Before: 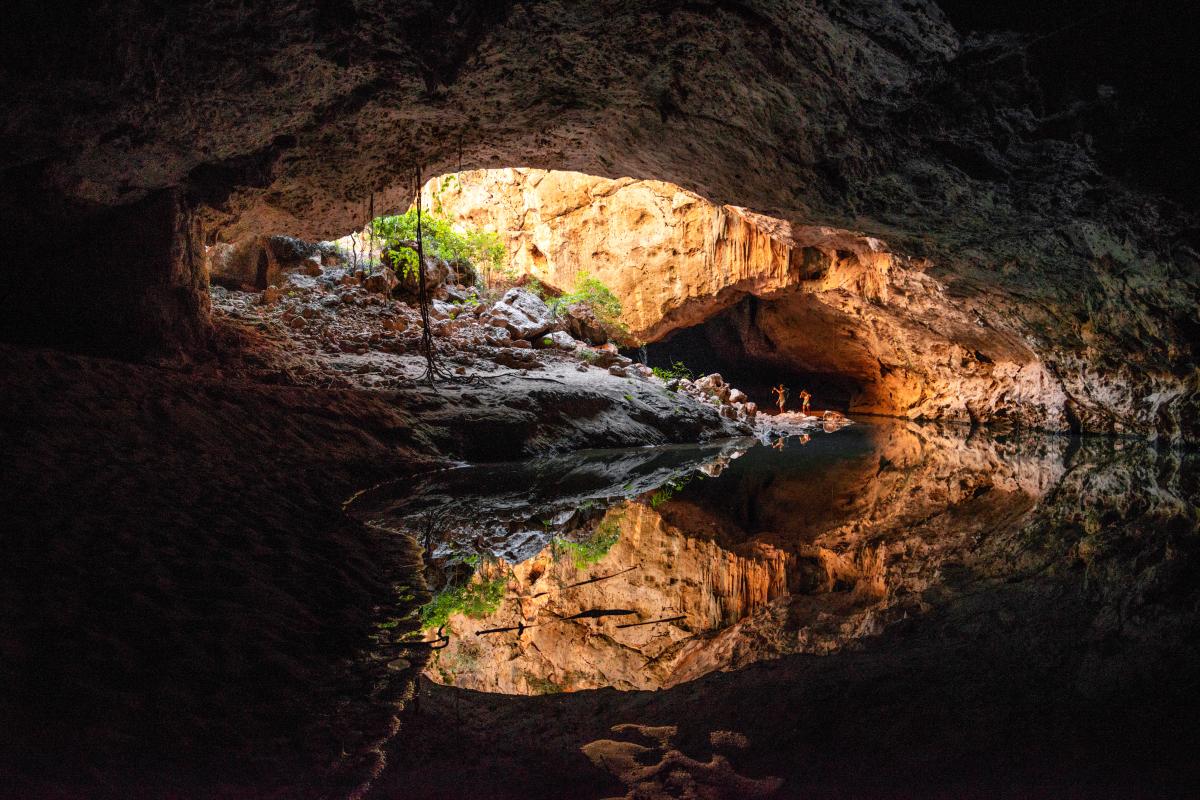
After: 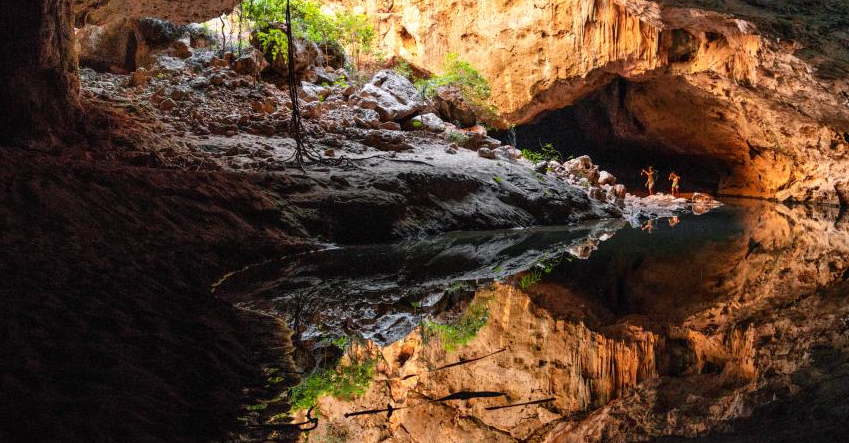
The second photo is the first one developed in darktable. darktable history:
crop: left 10.918%, top 27.359%, right 18.305%, bottom 17.183%
